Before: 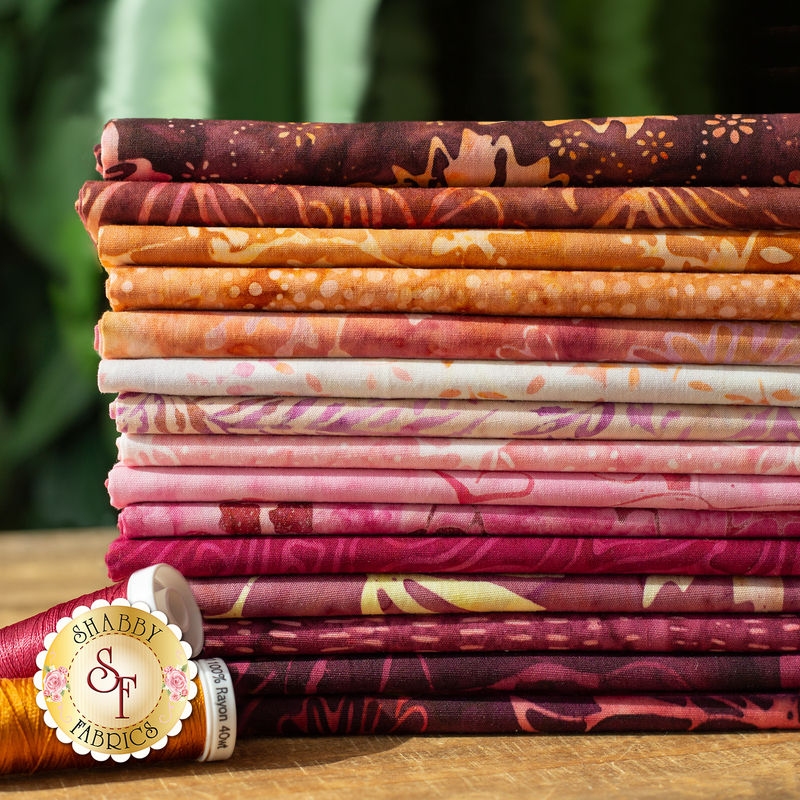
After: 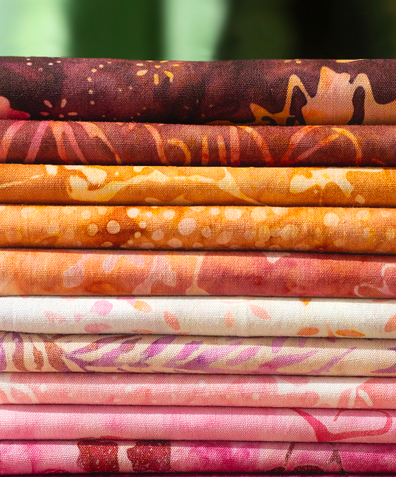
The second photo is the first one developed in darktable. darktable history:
contrast equalizer: octaves 7, y [[0.511, 0.558, 0.631, 0.632, 0.559, 0.512], [0.5 ×6], [0.5 ×6], [0 ×6], [0 ×6]], mix -0.373
color balance rgb: perceptual saturation grading › global saturation -0.004%, perceptual brilliance grading › highlights 7.576%, perceptual brilliance grading › mid-tones 3.25%, perceptual brilliance grading › shadows 1.722%, global vibrance 20%
shadows and highlights: radius 329.26, shadows 54.26, highlights -99.27, compress 94.47%, soften with gaussian
crop: left 17.858%, top 7.856%, right 32.562%, bottom 32.461%
